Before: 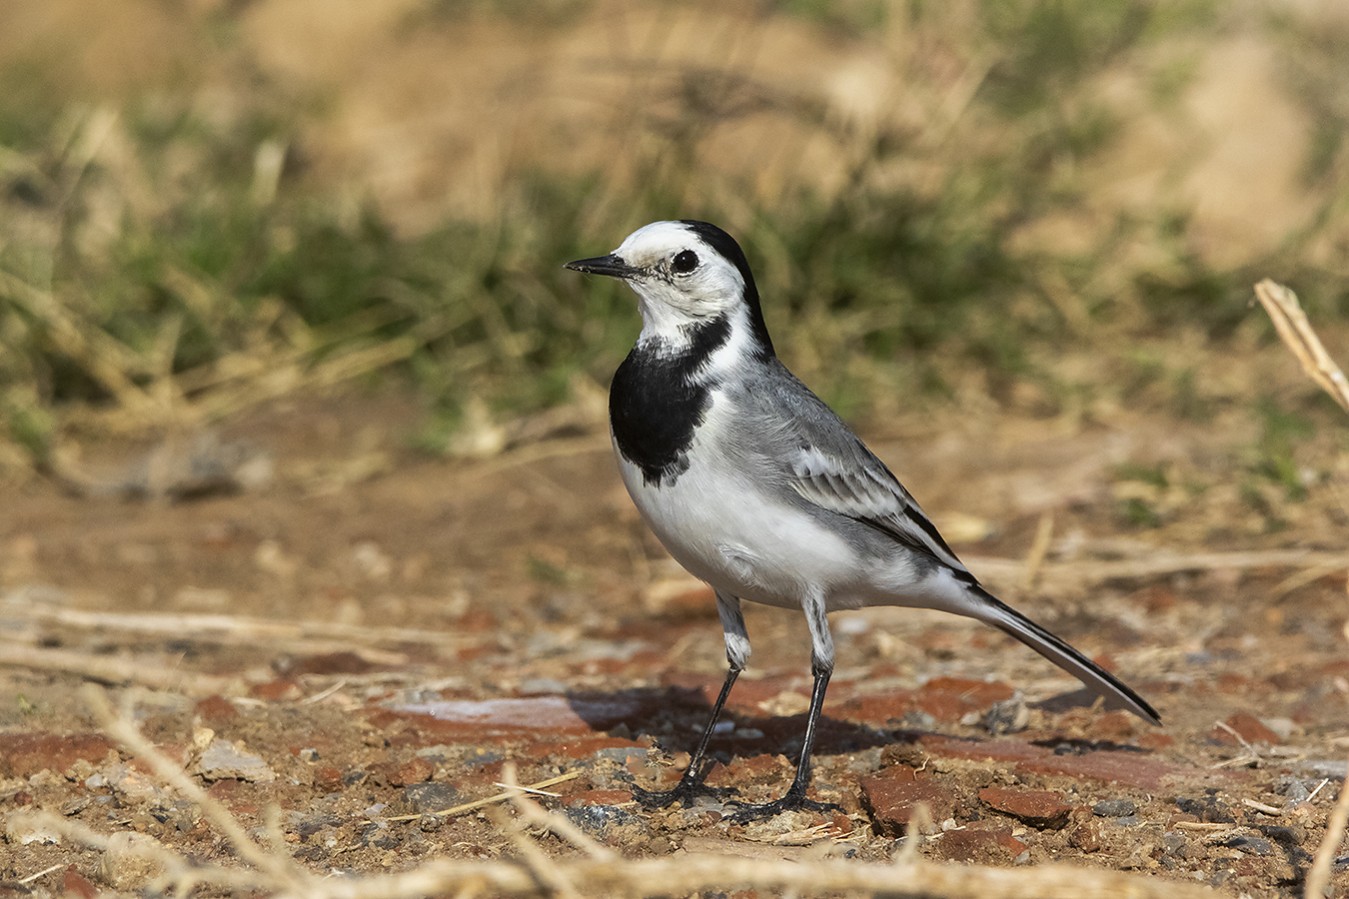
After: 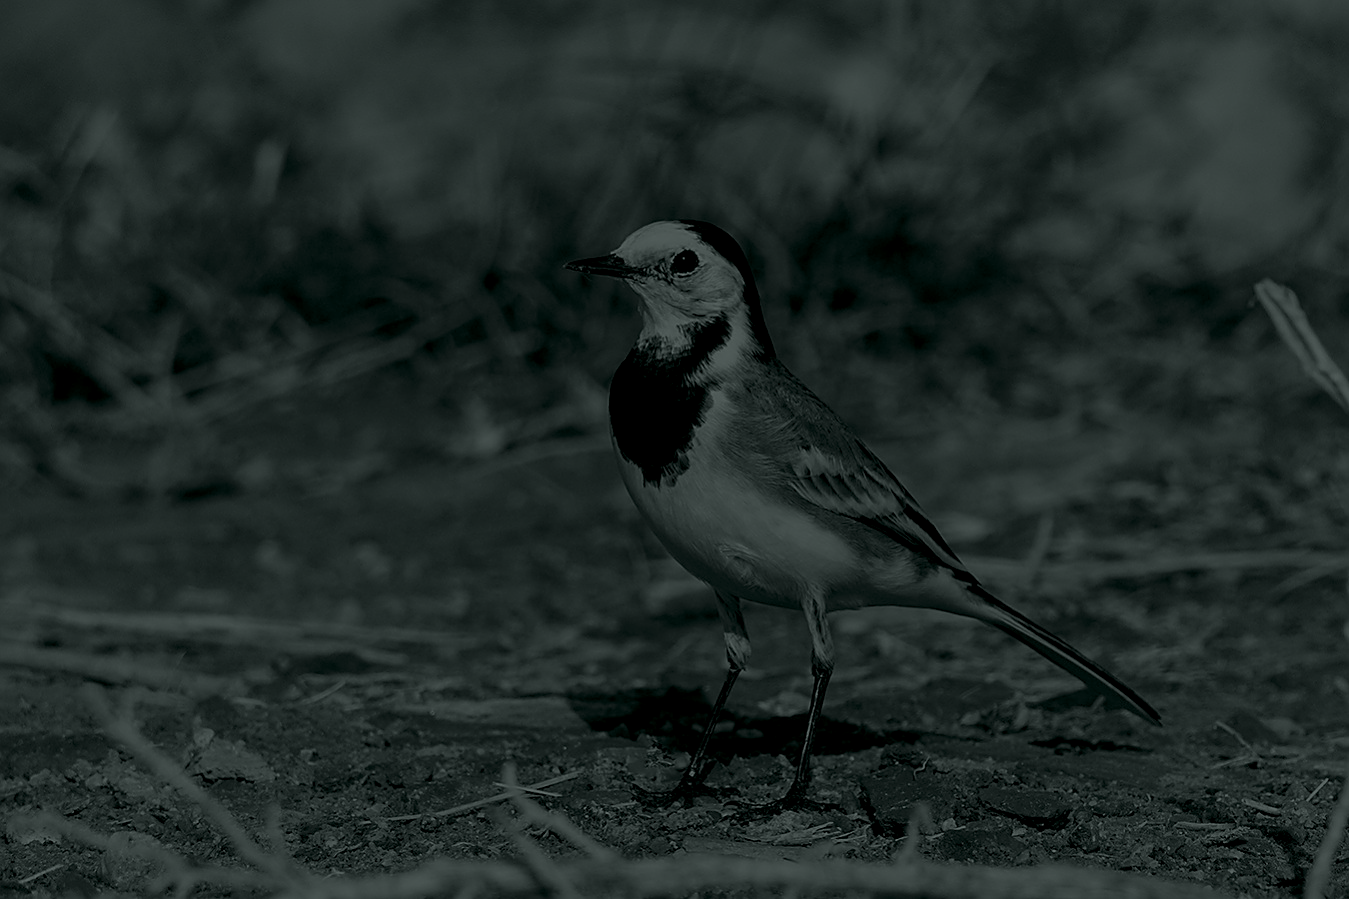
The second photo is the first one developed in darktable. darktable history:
colorize: hue 90°, saturation 19%, lightness 1.59%, version 1
sharpen: on, module defaults
